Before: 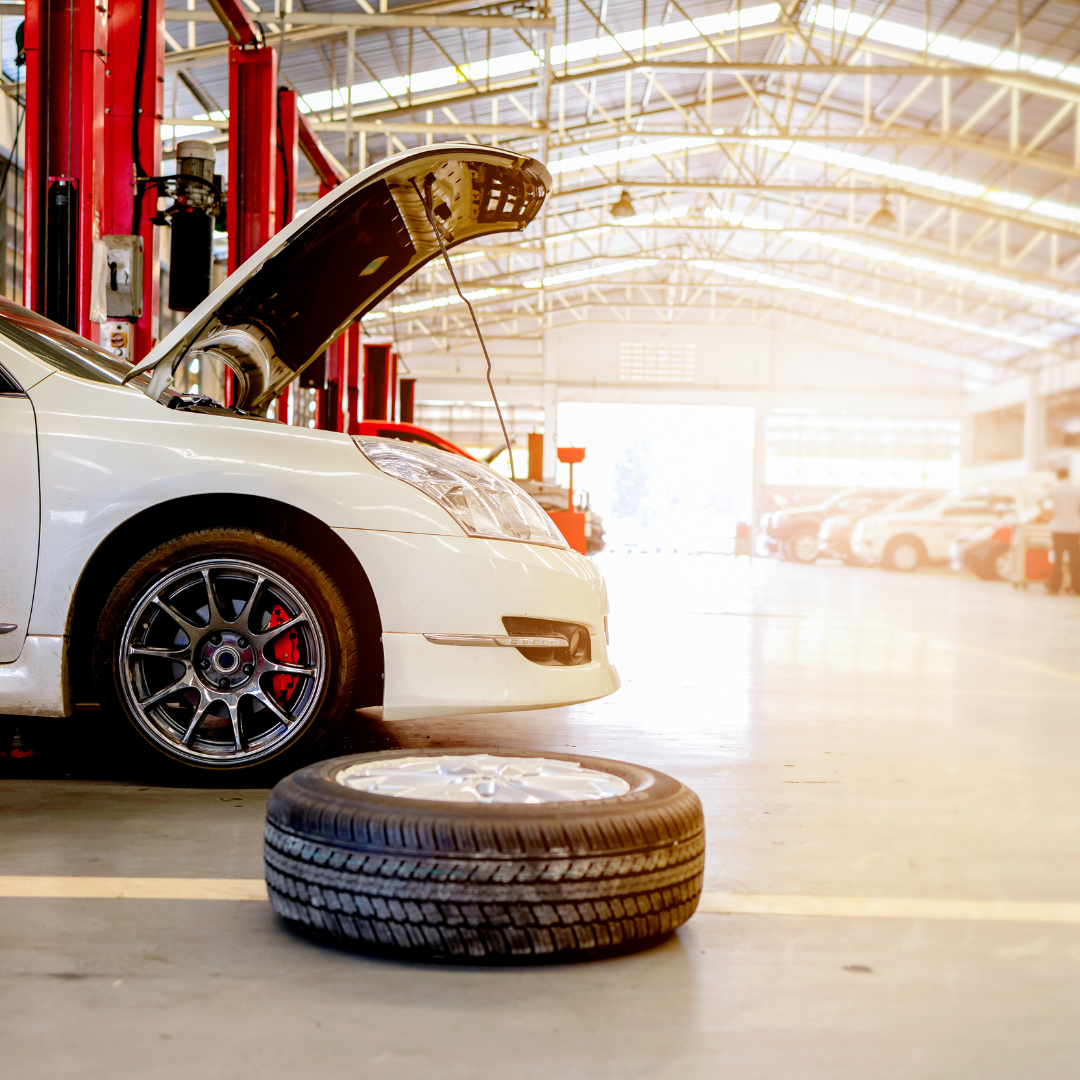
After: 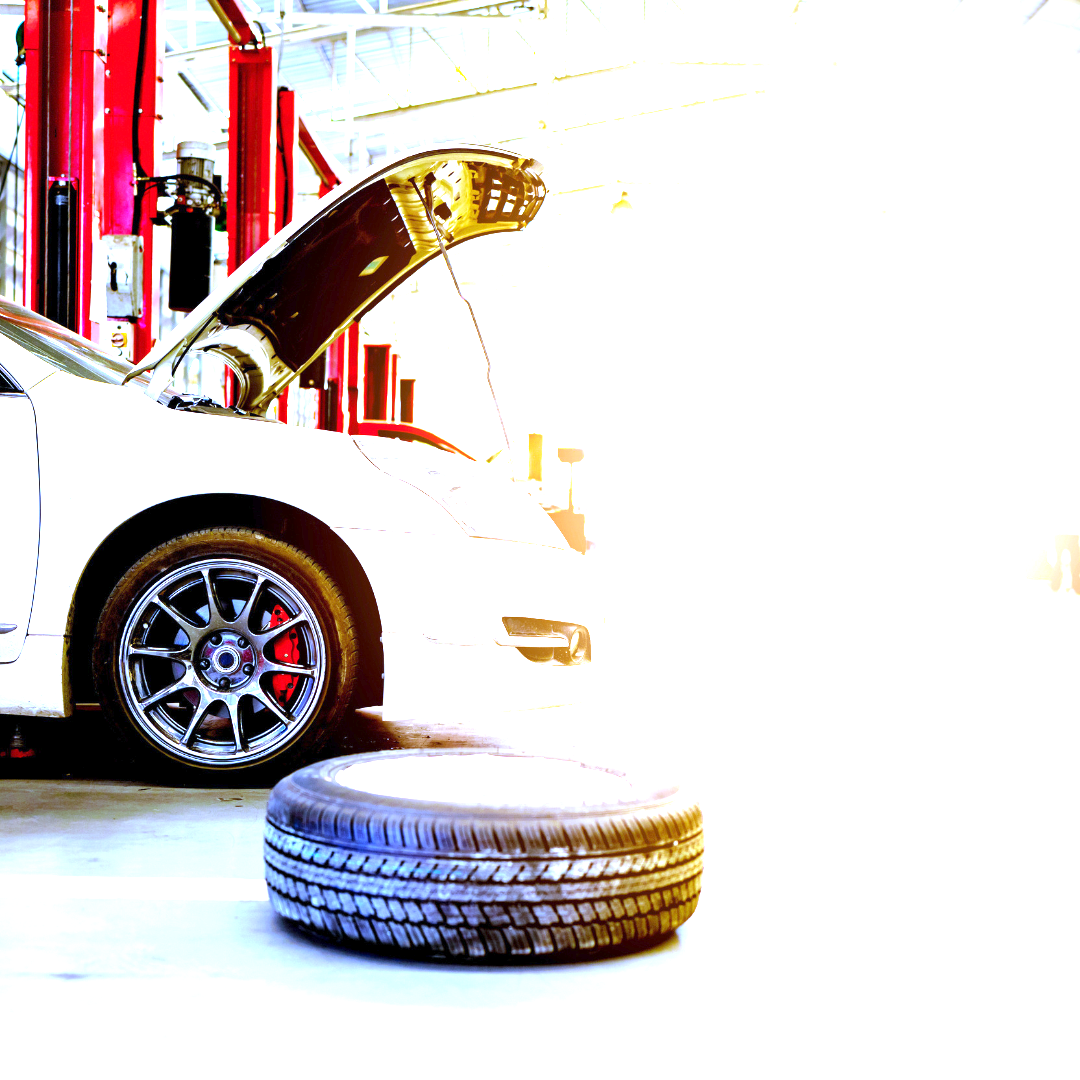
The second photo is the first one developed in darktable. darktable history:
exposure: exposure 2.207 EV, compensate highlight preservation false
white balance: red 0.766, blue 1.537
